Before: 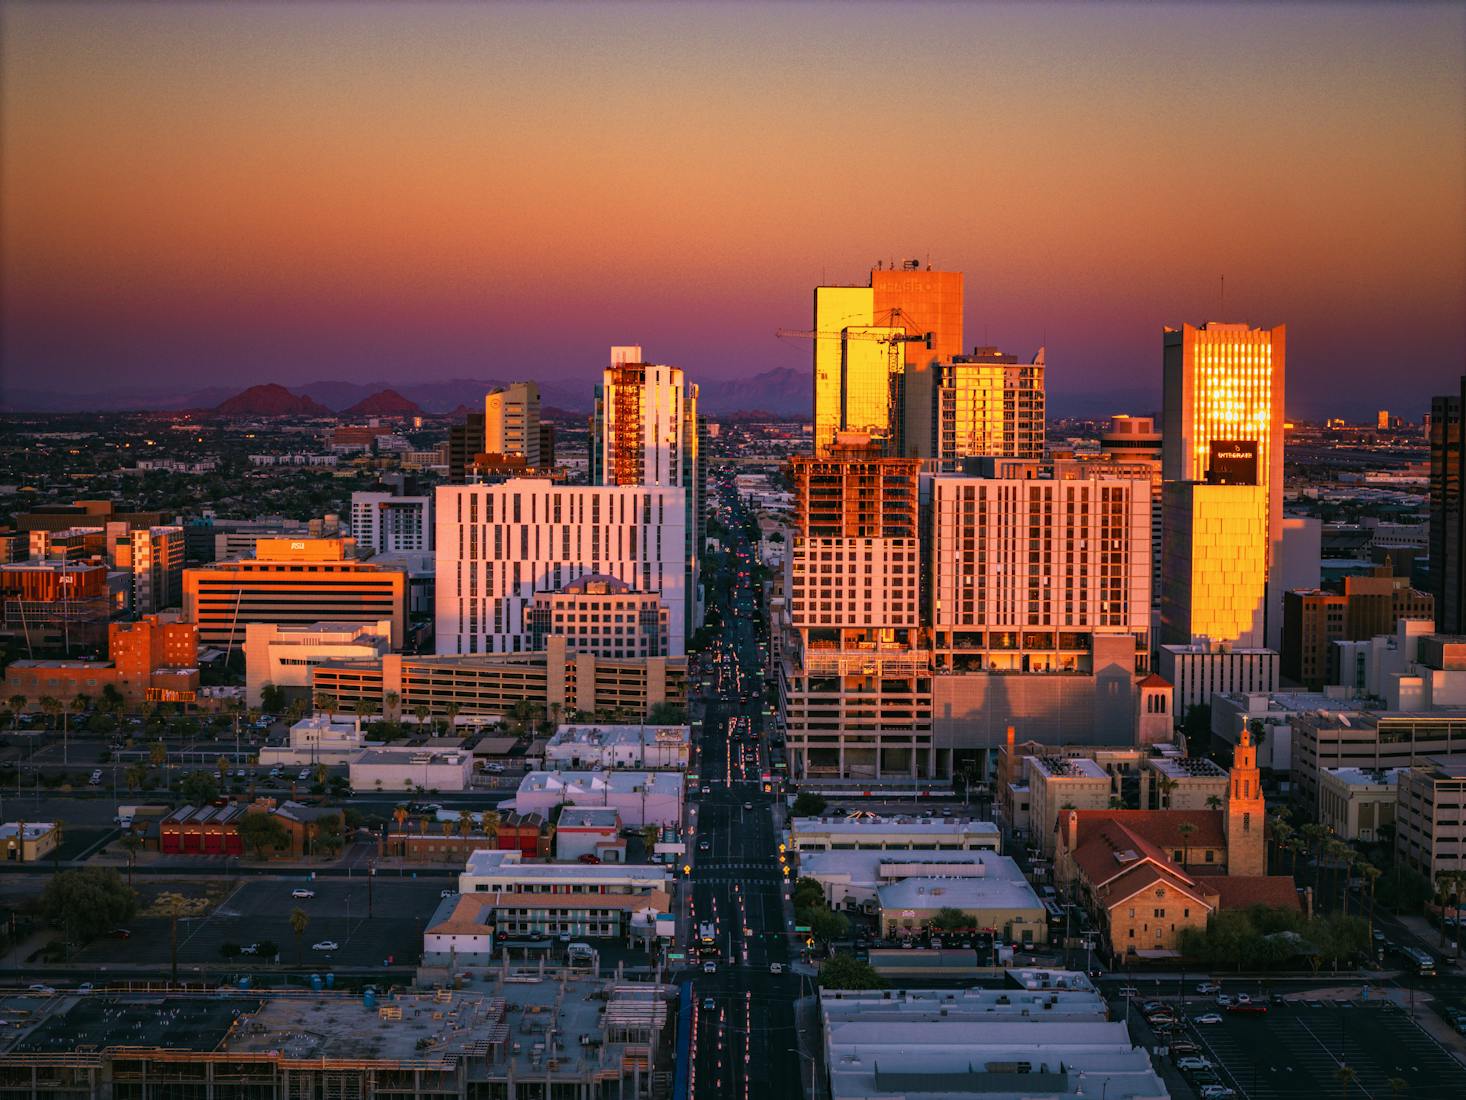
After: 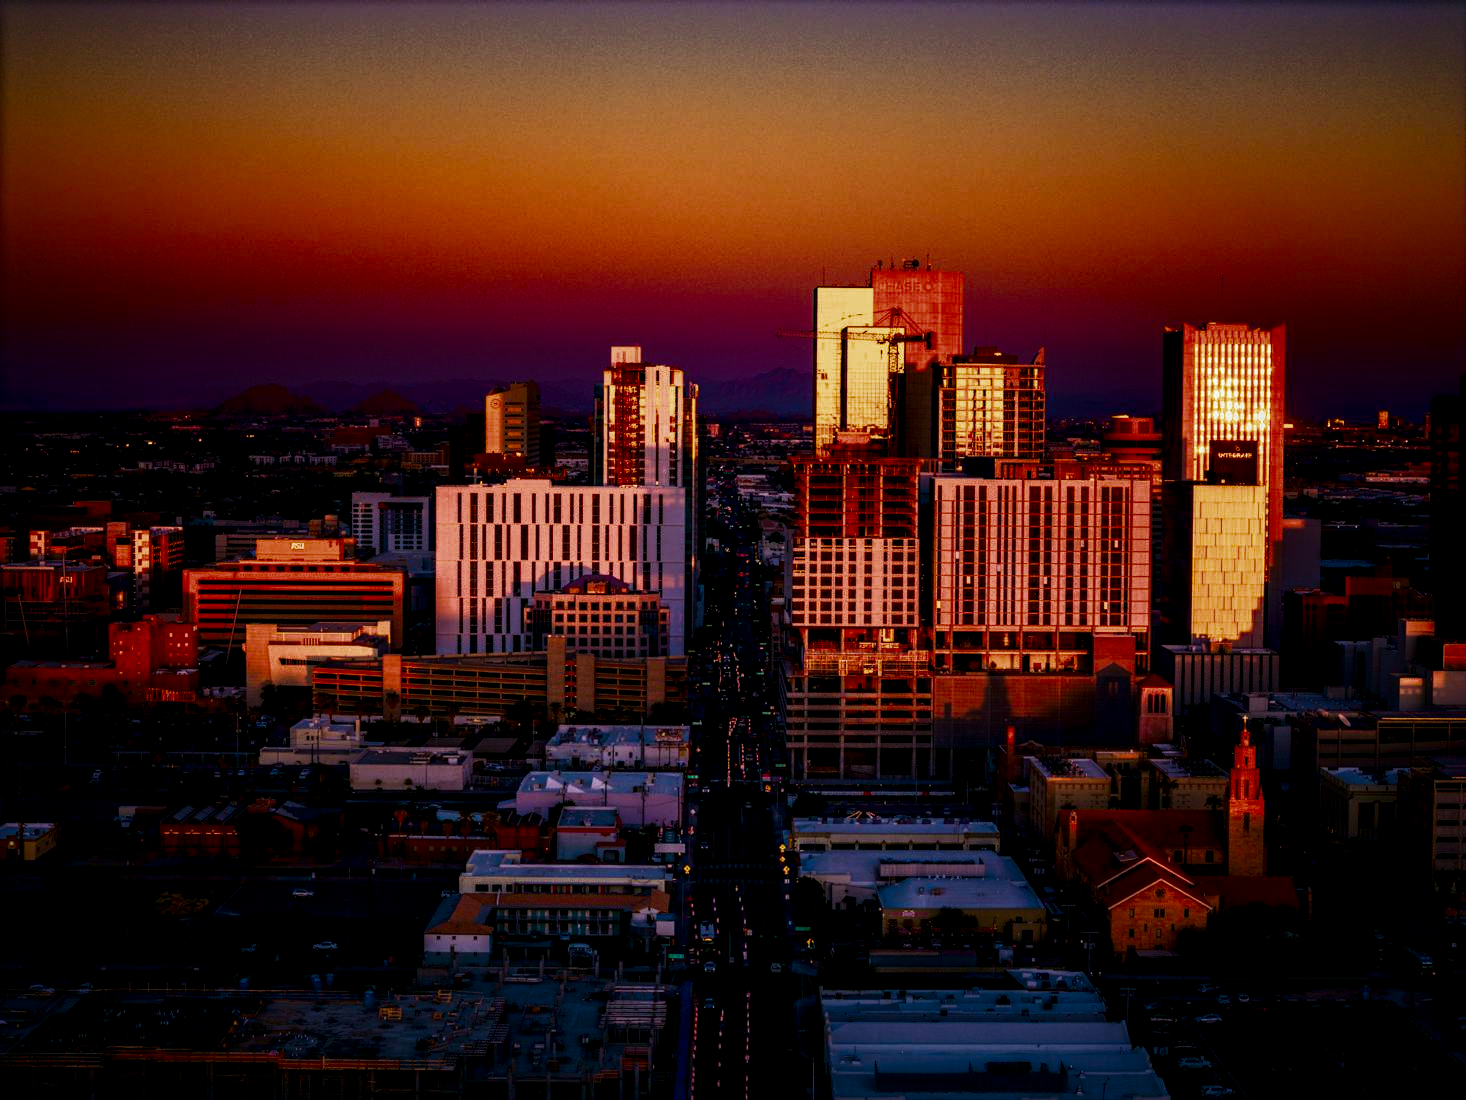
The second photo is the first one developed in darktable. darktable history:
local contrast: highlights 103%, shadows 98%, detail 119%, midtone range 0.2
contrast brightness saturation: brightness -0.538
color balance rgb: shadows lift › chroma 0.777%, shadows lift › hue 111.09°, linear chroma grading › global chroma 25.388%, perceptual saturation grading › global saturation 0.866%, perceptual saturation grading › mid-tones 11.412%
filmic rgb: middle gray luminance 8.98%, black relative exposure -6.35 EV, white relative exposure 2.73 EV, threshold 3.03 EV, target black luminance 0%, hardness 4.76, latitude 73.43%, contrast 1.331, shadows ↔ highlights balance 9.52%, color science v4 (2020), iterations of high-quality reconstruction 0, enable highlight reconstruction true
